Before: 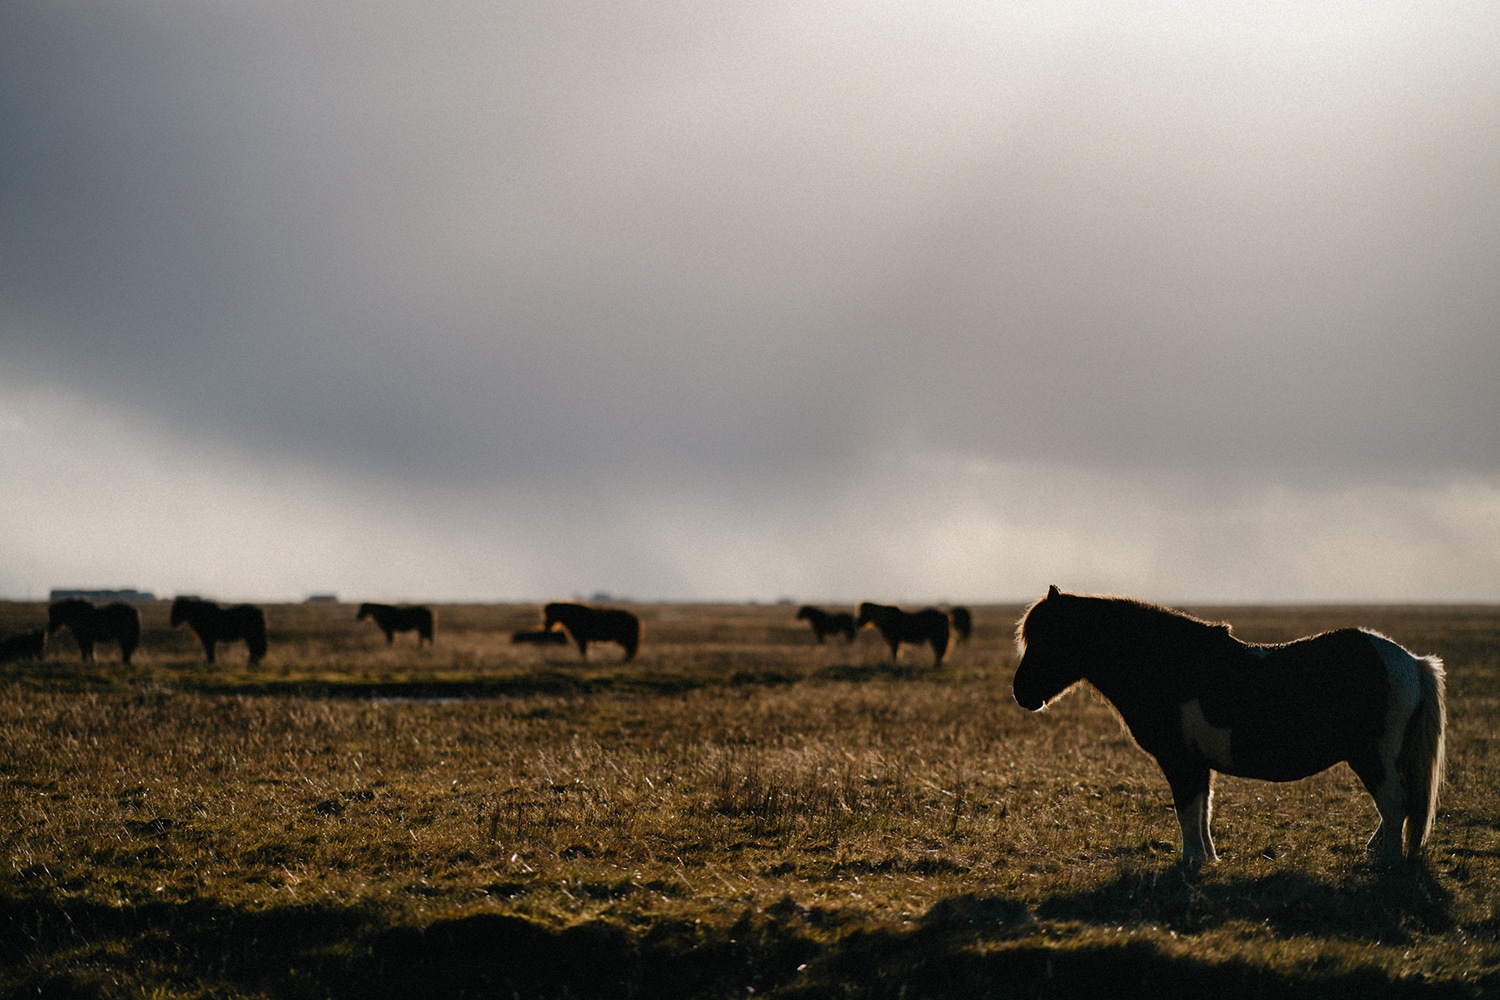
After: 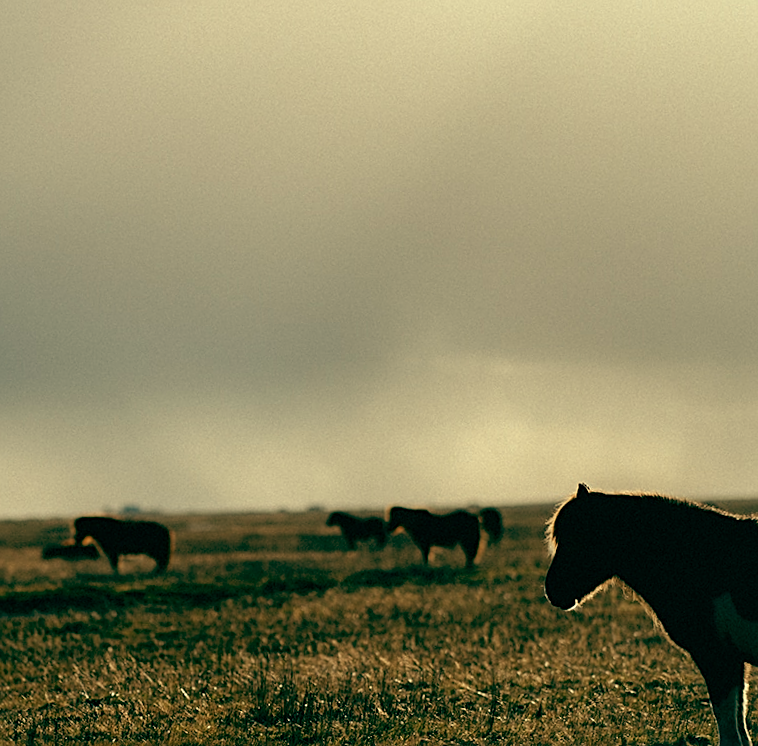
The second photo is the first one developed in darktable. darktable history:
crop: left 32.075%, top 10.976%, right 18.355%, bottom 17.596%
sharpen: on, module defaults
color balance: mode lift, gamma, gain (sRGB), lift [1, 0.69, 1, 1], gamma [1, 1.482, 1, 1], gain [1, 1, 1, 0.802]
tone equalizer: on, module defaults
rotate and perspective: rotation -1.77°, lens shift (horizontal) 0.004, automatic cropping off
white balance: red 1, blue 1
